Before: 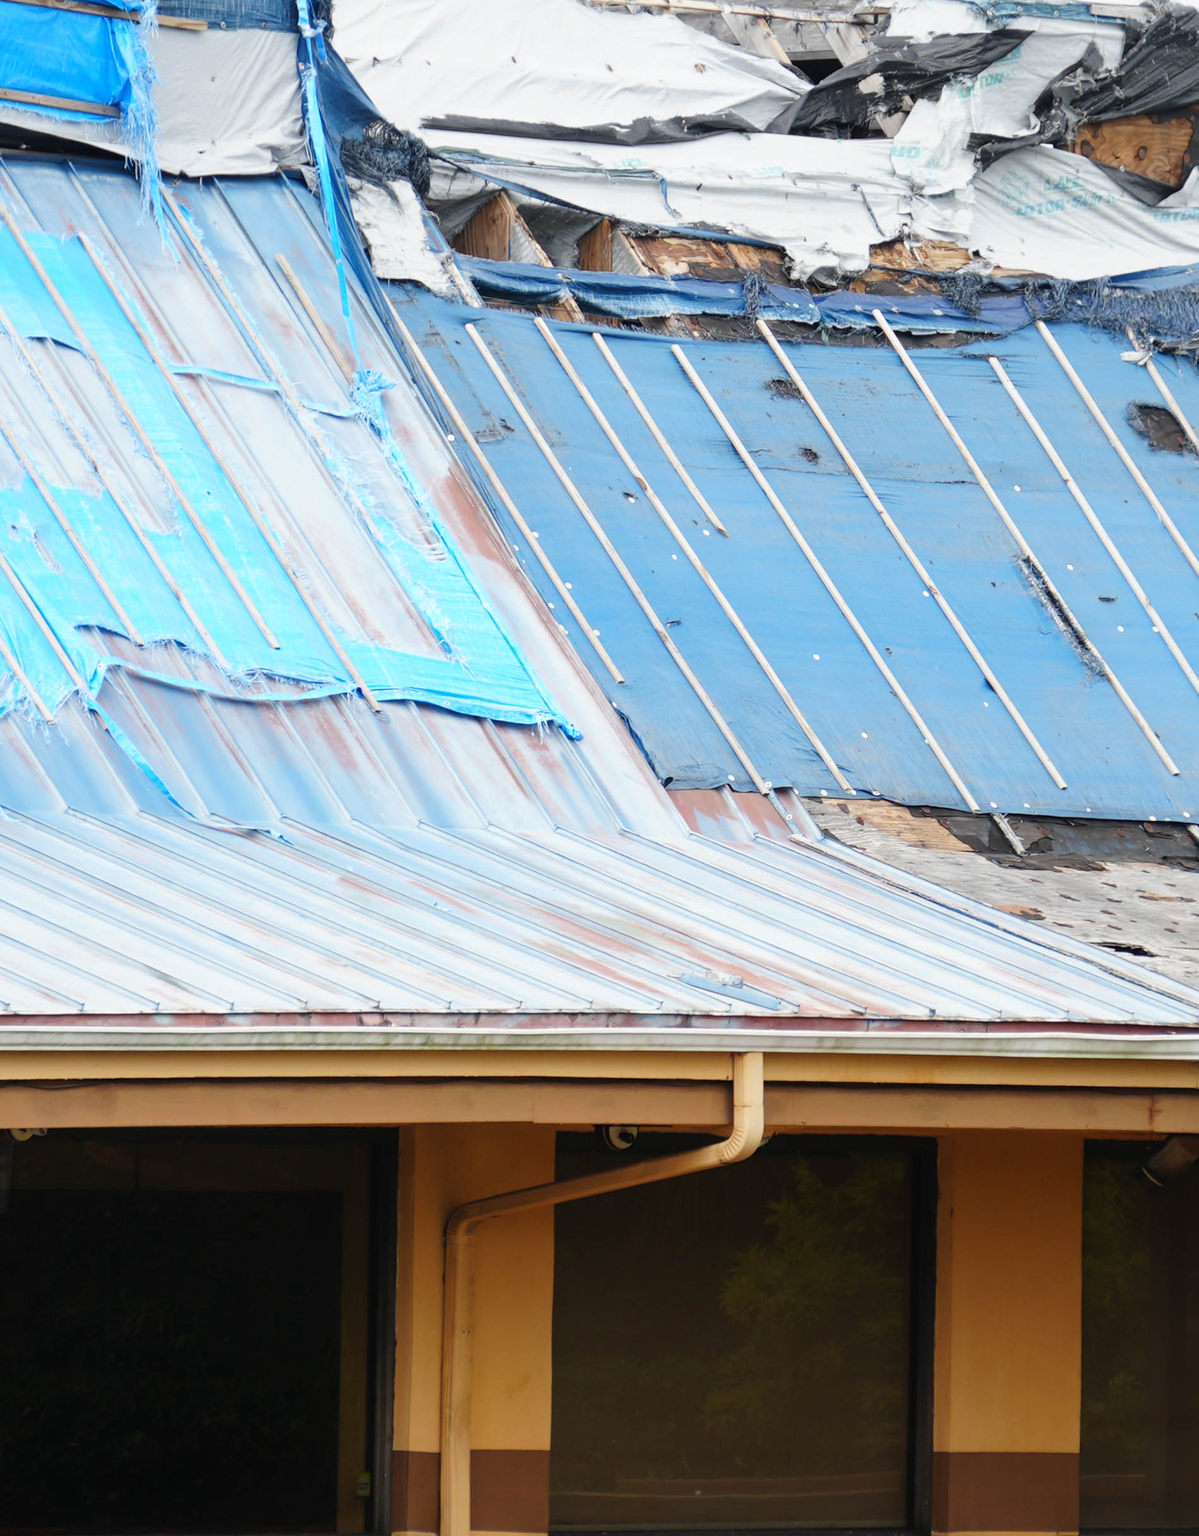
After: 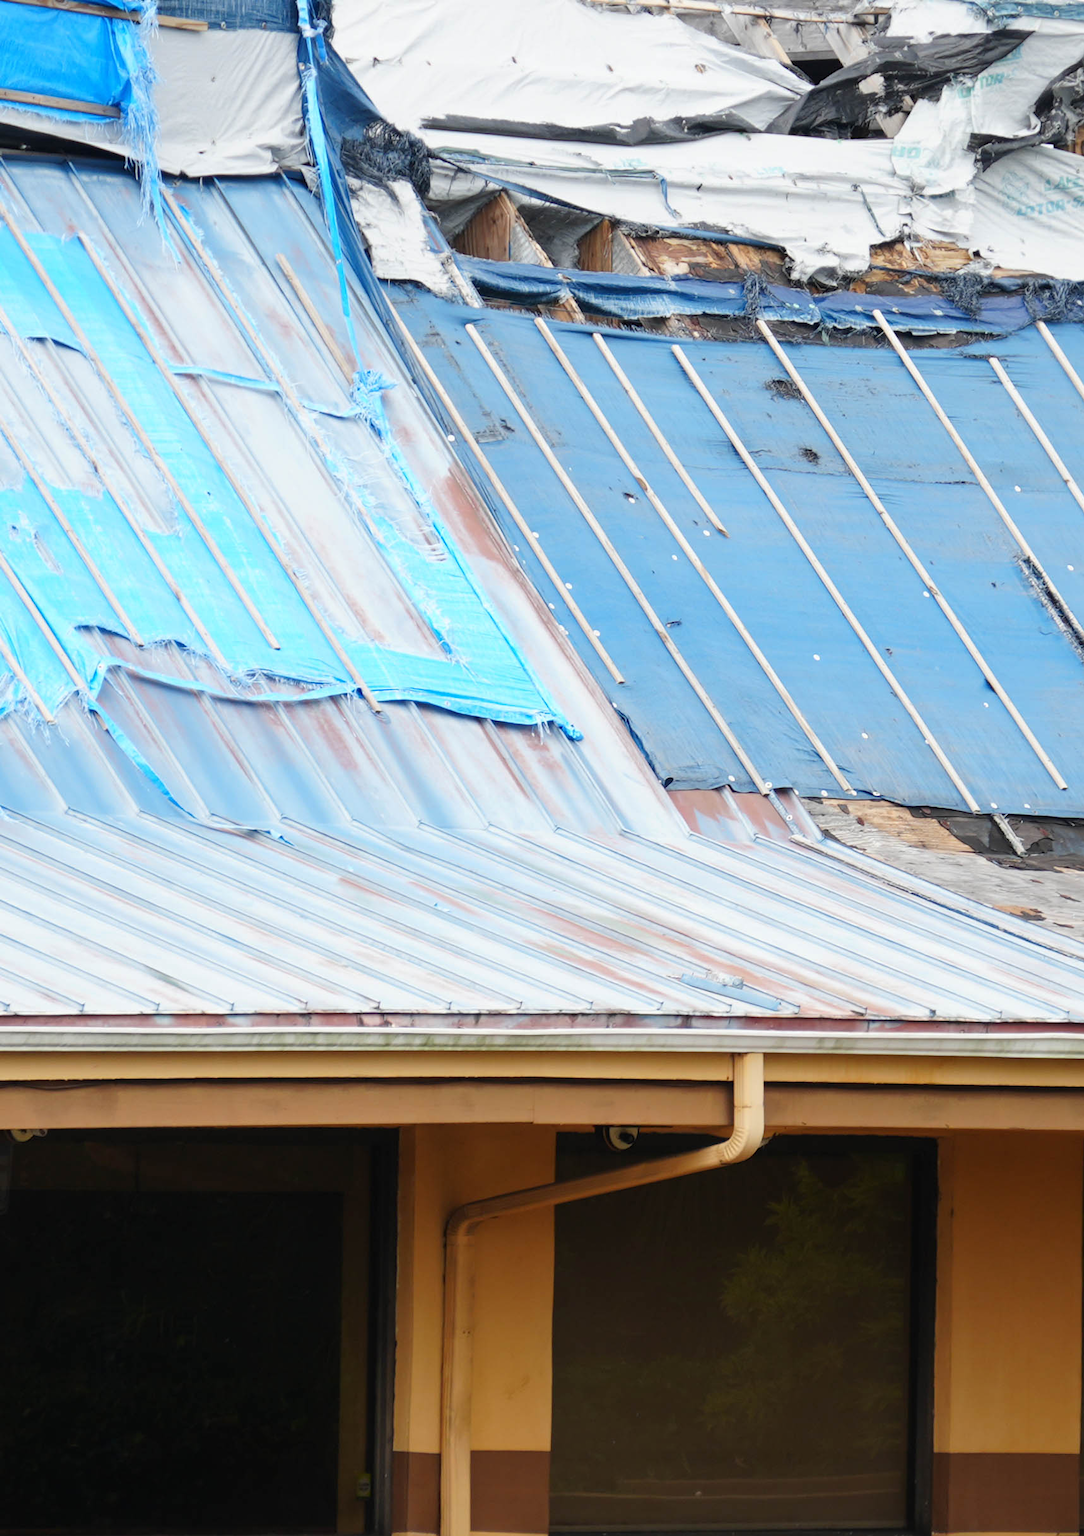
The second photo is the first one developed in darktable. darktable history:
crop: right 9.509%, bottom 0.031%
